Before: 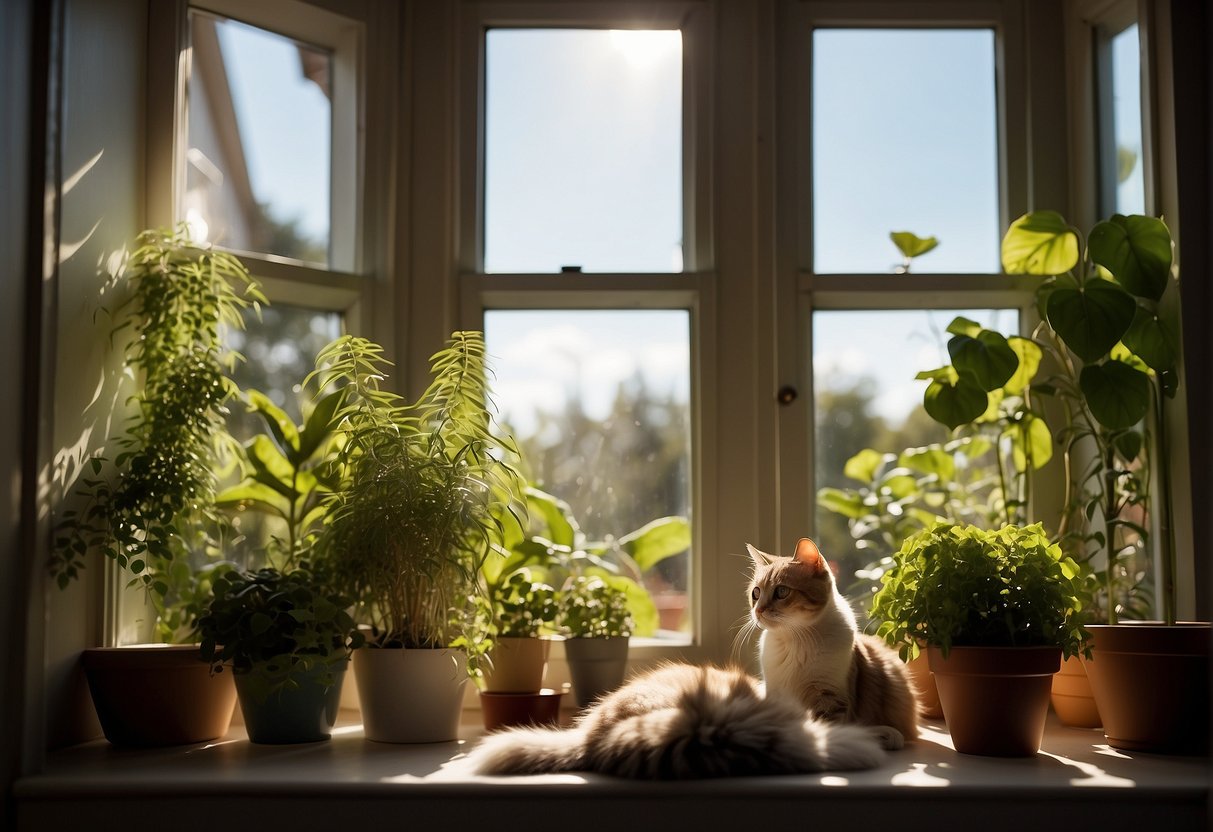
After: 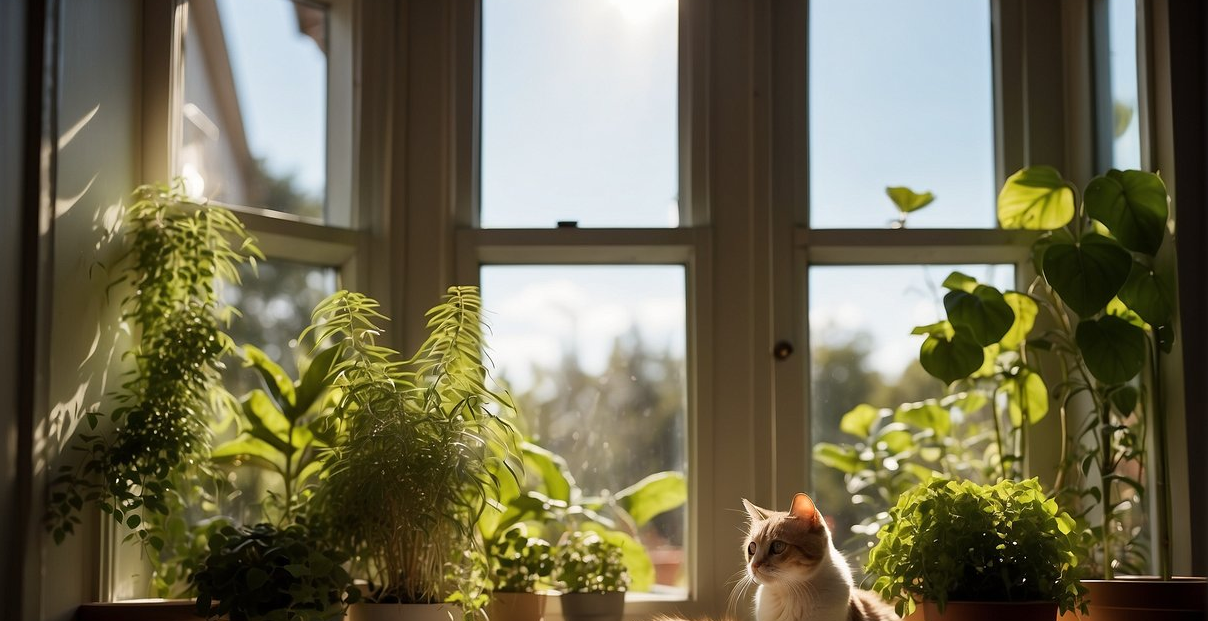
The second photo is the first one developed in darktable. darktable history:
tone equalizer: on, module defaults
crop: left 0.387%, top 5.469%, bottom 19.809%
